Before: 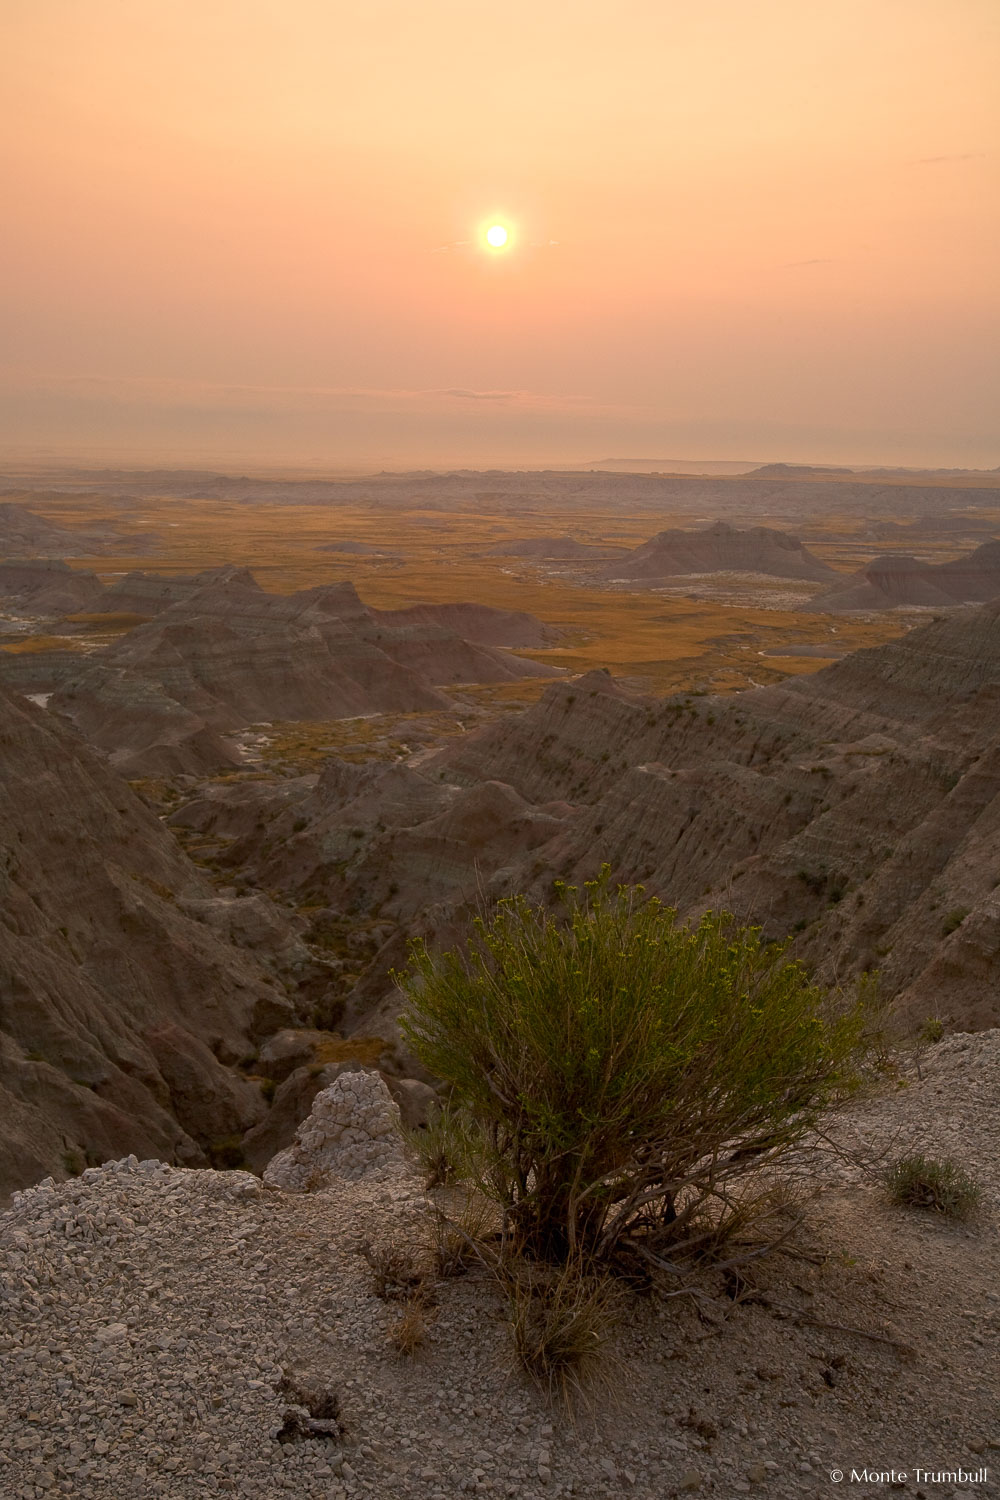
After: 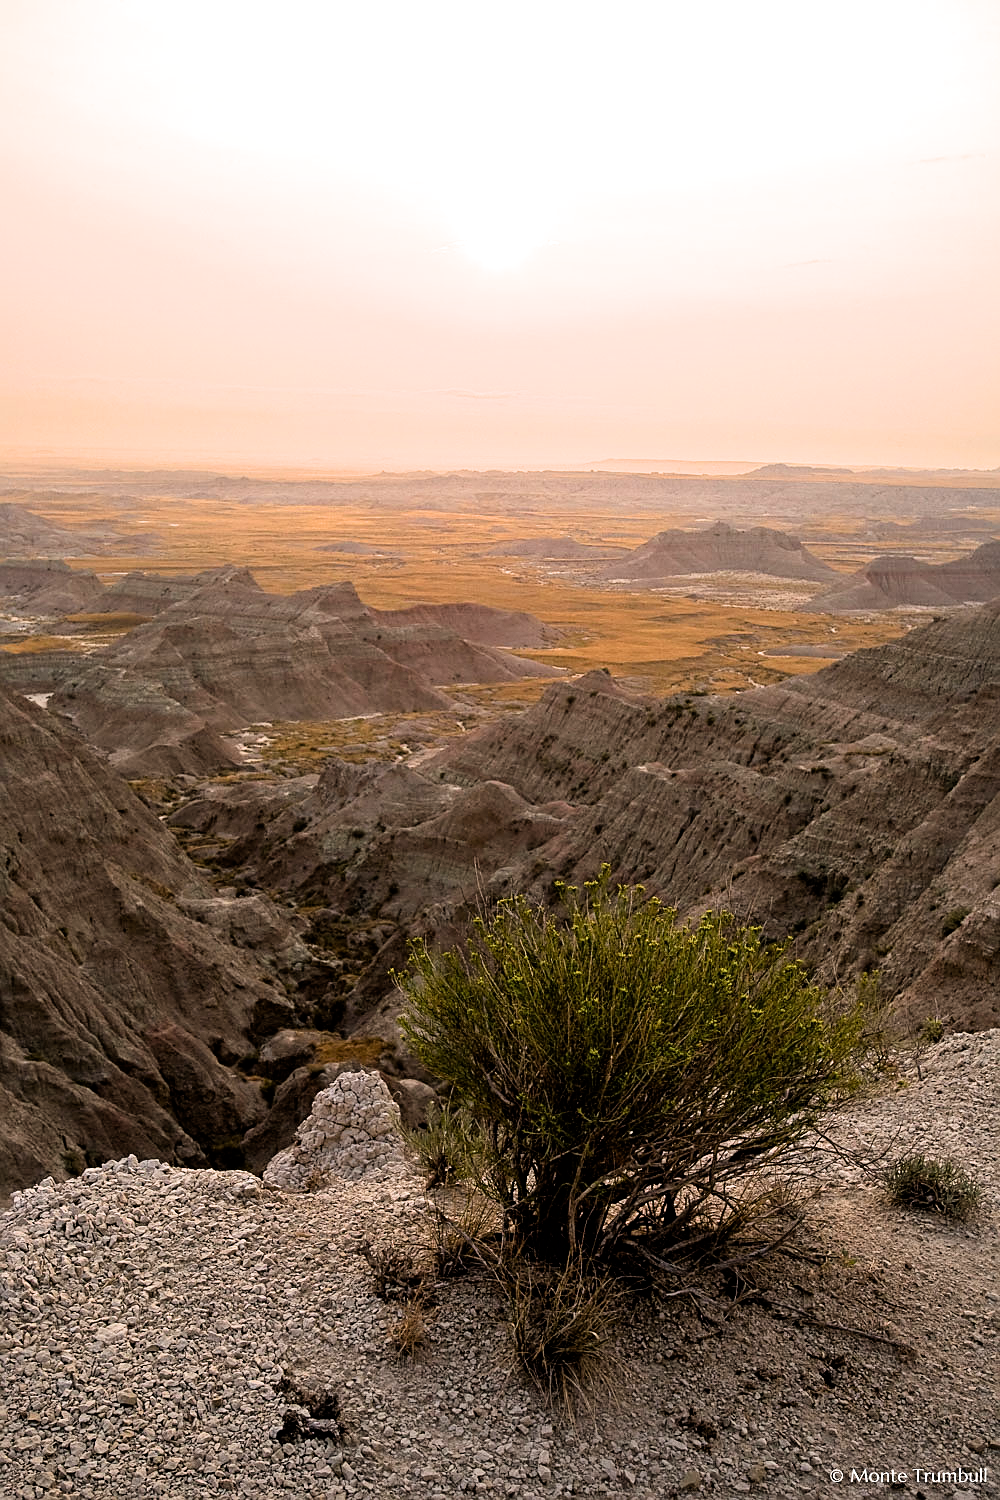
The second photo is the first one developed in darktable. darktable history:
filmic rgb: black relative exposure -4.06 EV, white relative exposure 2.98 EV, hardness 2.99, contrast 1.495
exposure: exposure 1.138 EV, compensate exposure bias true, compensate highlight preservation false
sharpen: on, module defaults
